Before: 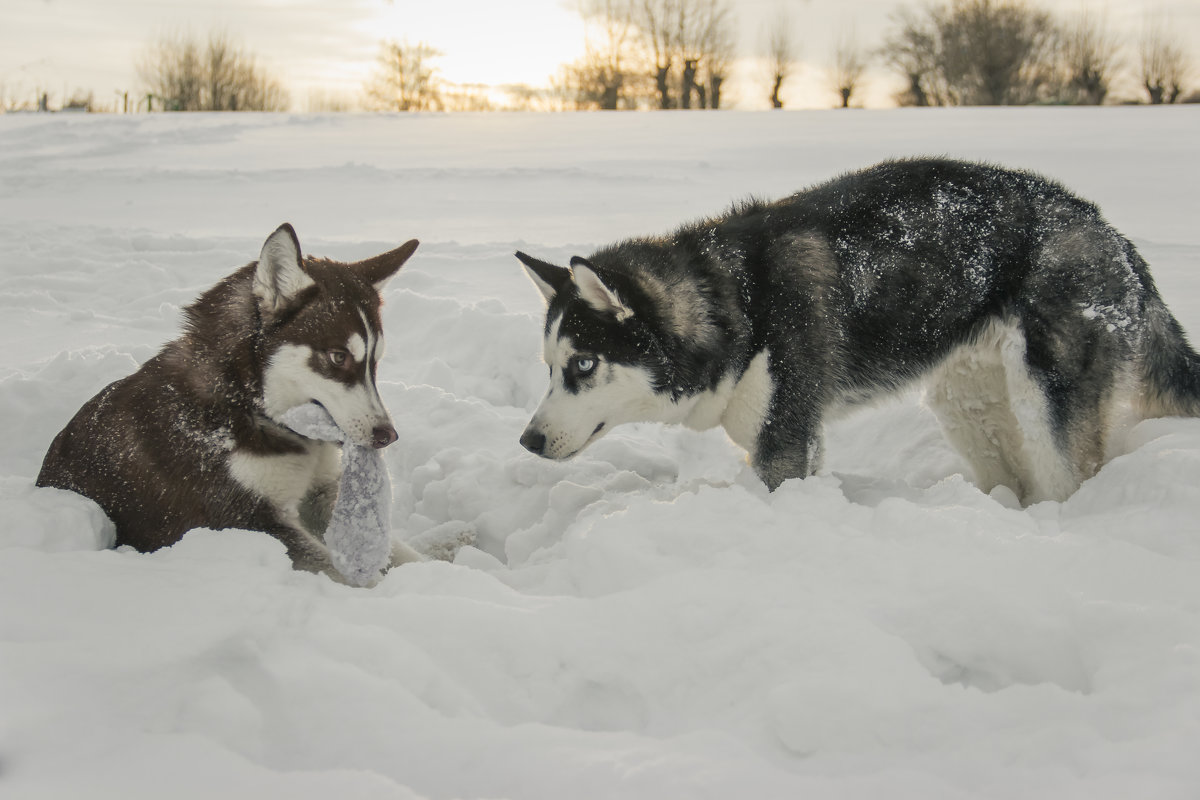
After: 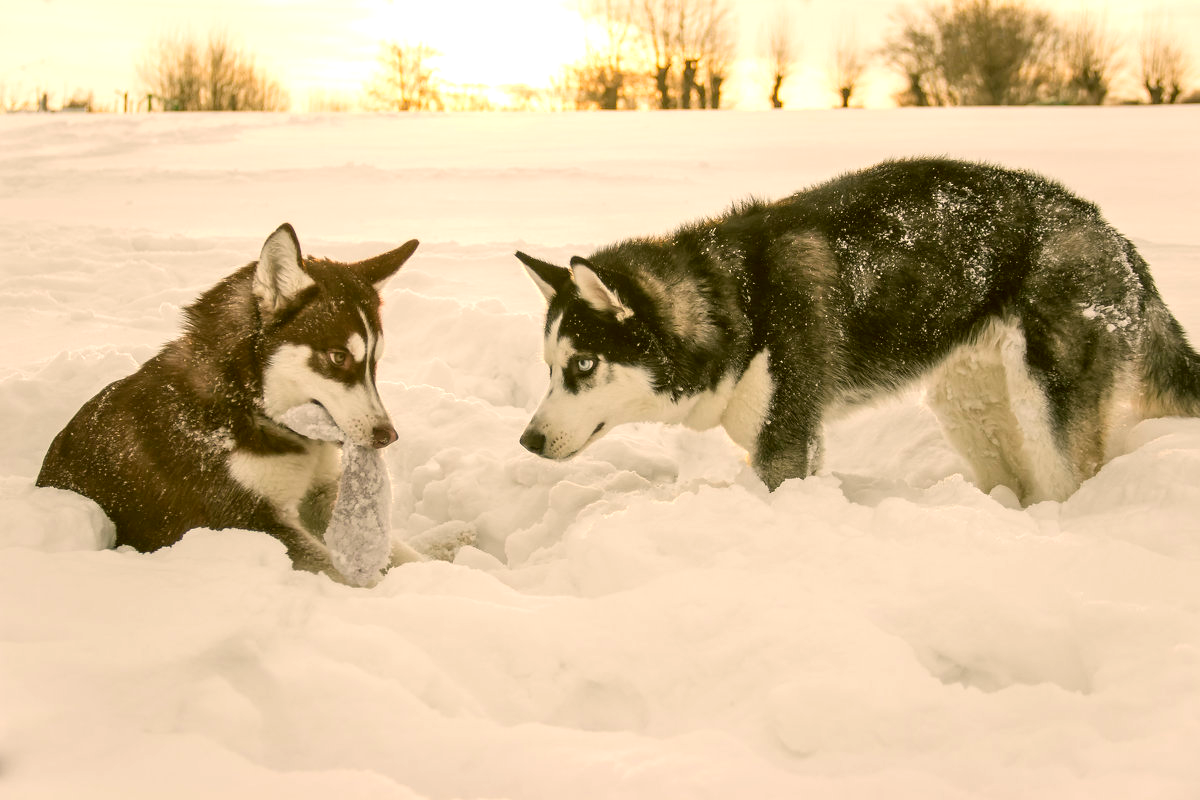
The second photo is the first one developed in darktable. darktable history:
color correction: highlights a* 8.93, highlights b* 15.19, shadows a* -0.374, shadows b* 26.88
exposure: exposure 0.568 EV, compensate exposure bias true, compensate highlight preservation false
